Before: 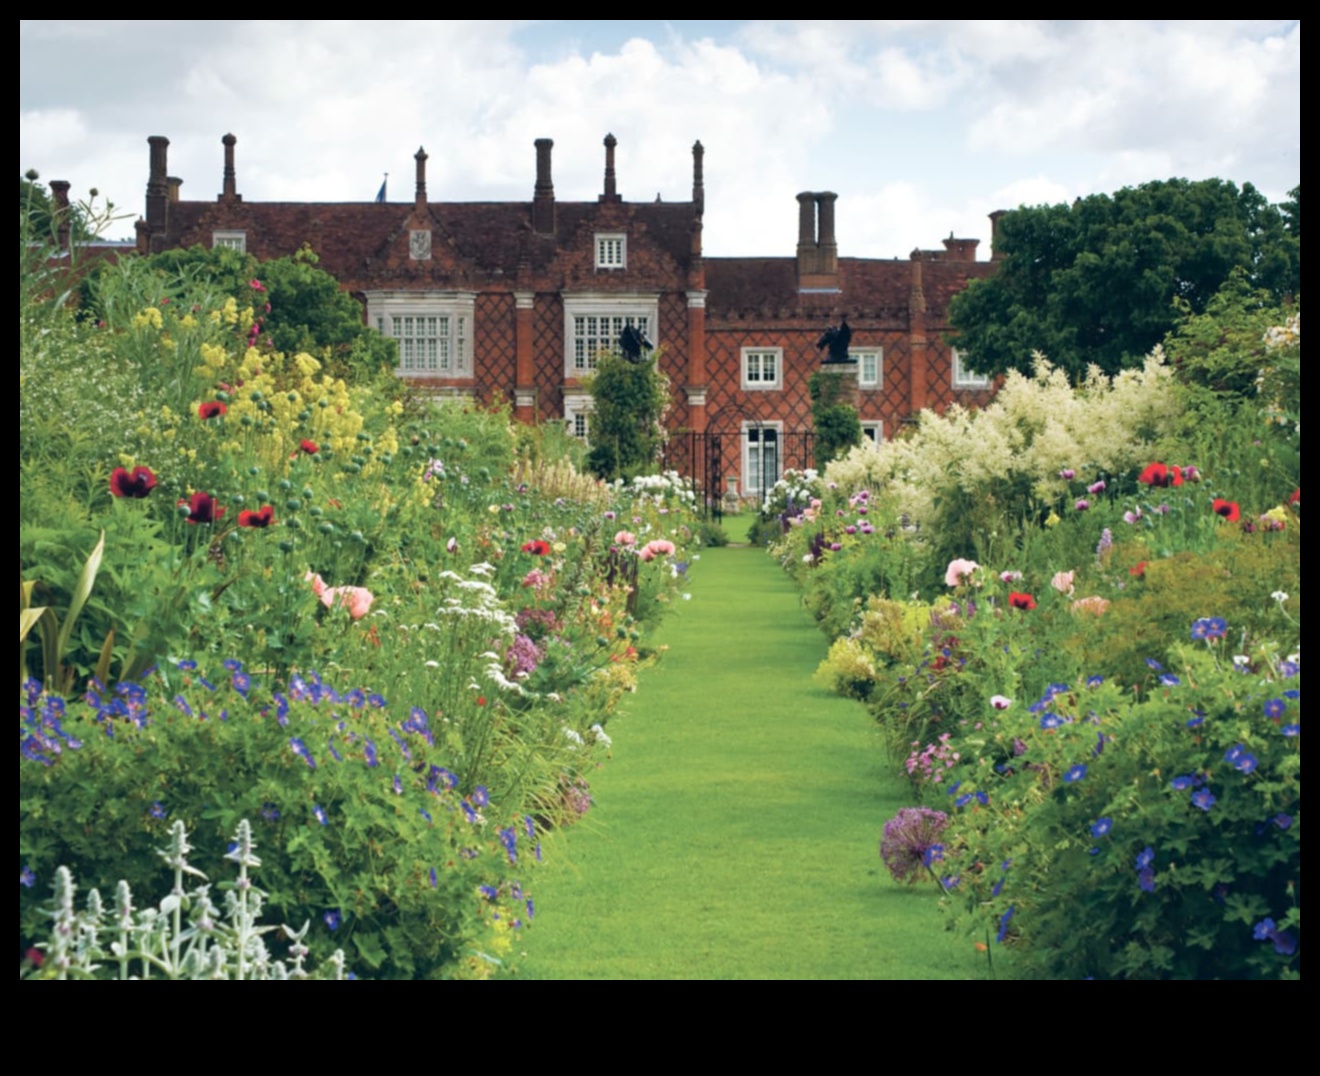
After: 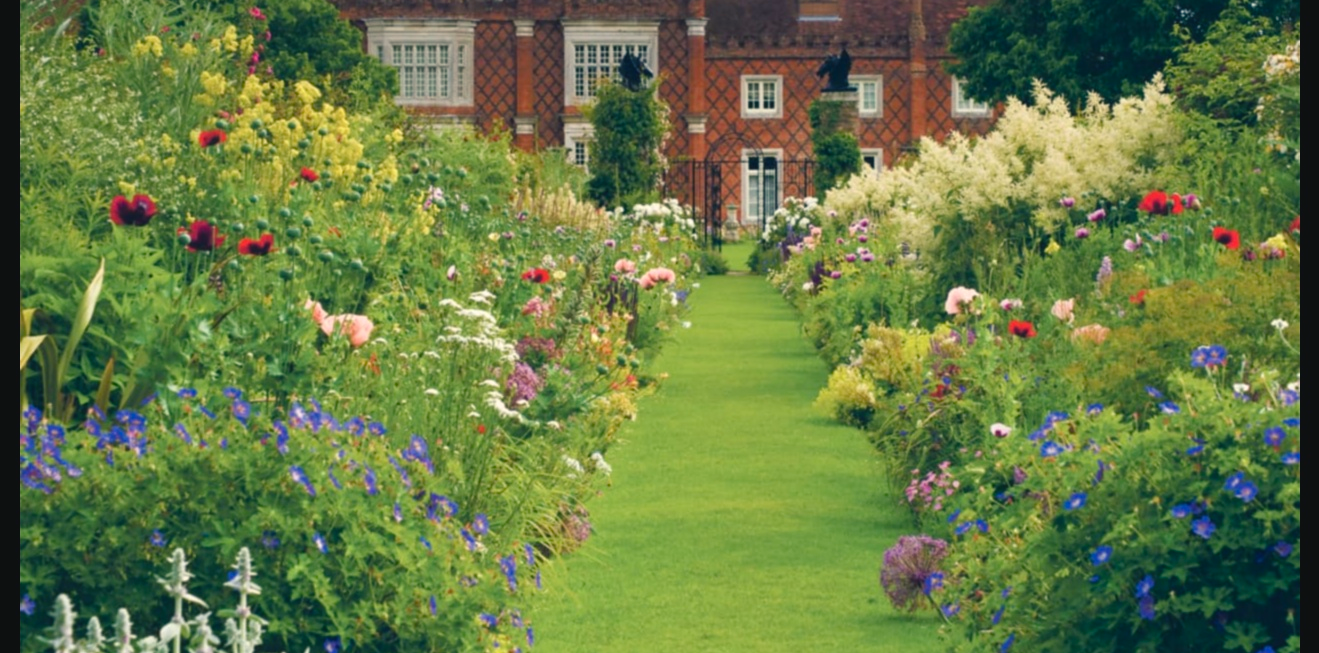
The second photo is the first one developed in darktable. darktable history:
crop and rotate: top 25.357%, bottom 13.942%
color balance rgb: shadows lift › chroma 2%, shadows lift › hue 219.6°, power › hue 313.2°, highlights gain › chroma 3%, highlights gain › hue 75.6°, global offset › luminance 0.5%, perceptual saturation grading › global saturation 15.33%, perceptual saturation grading › highlights -19.33%, perceptual saturation grading › shadows 20%, global vibrance 20%
